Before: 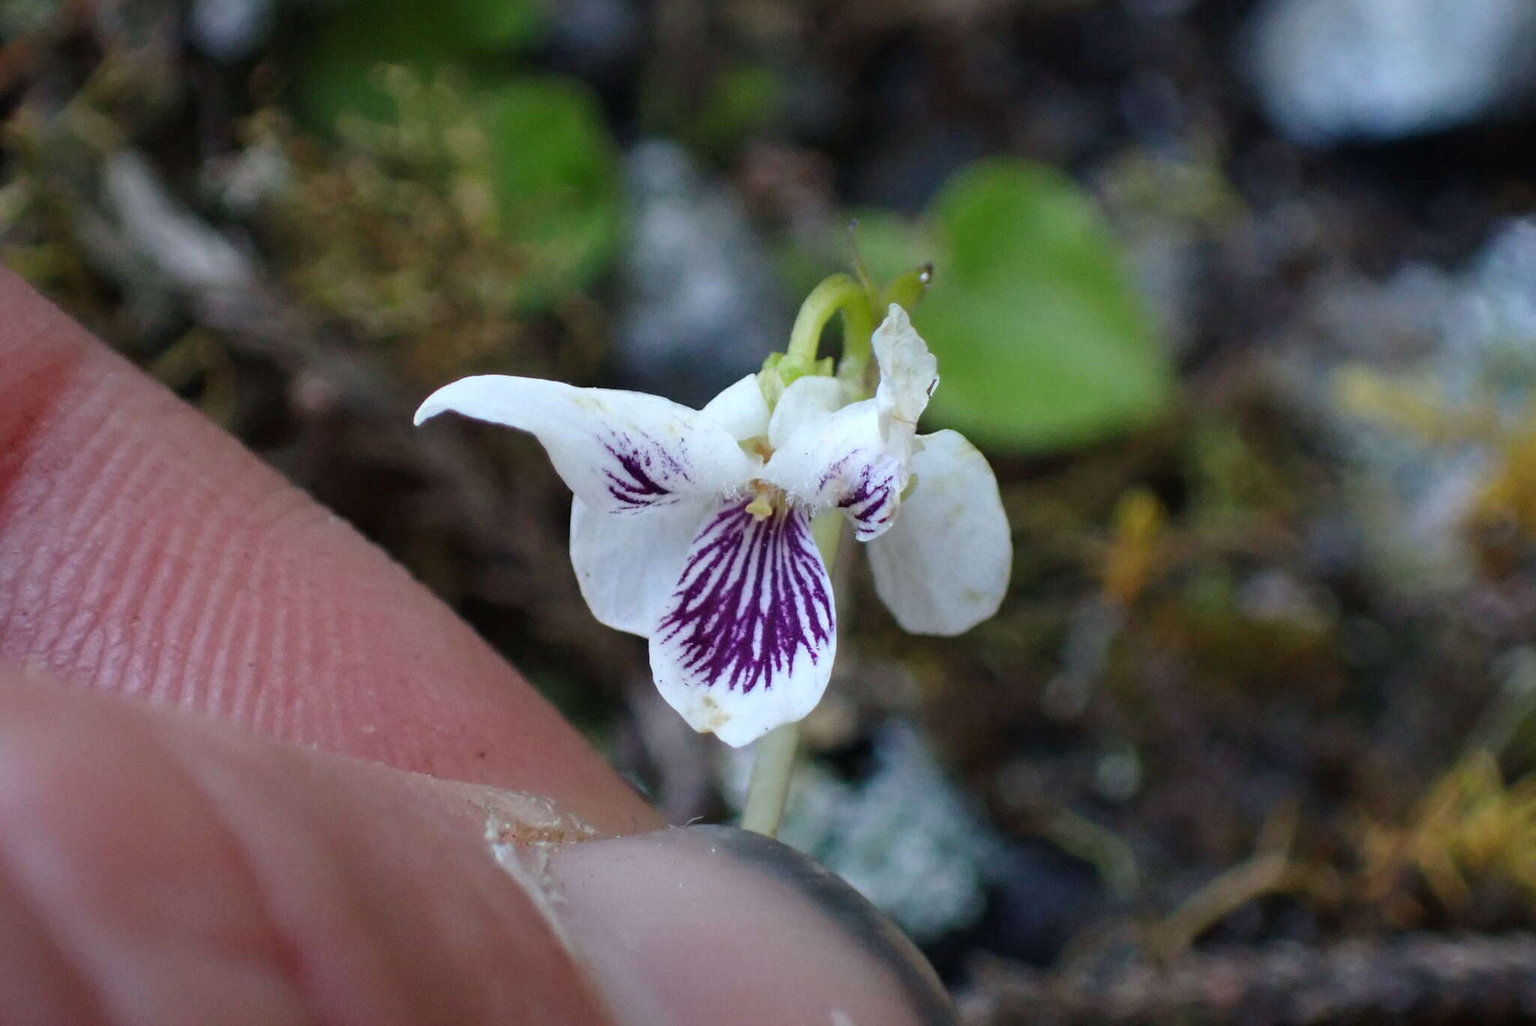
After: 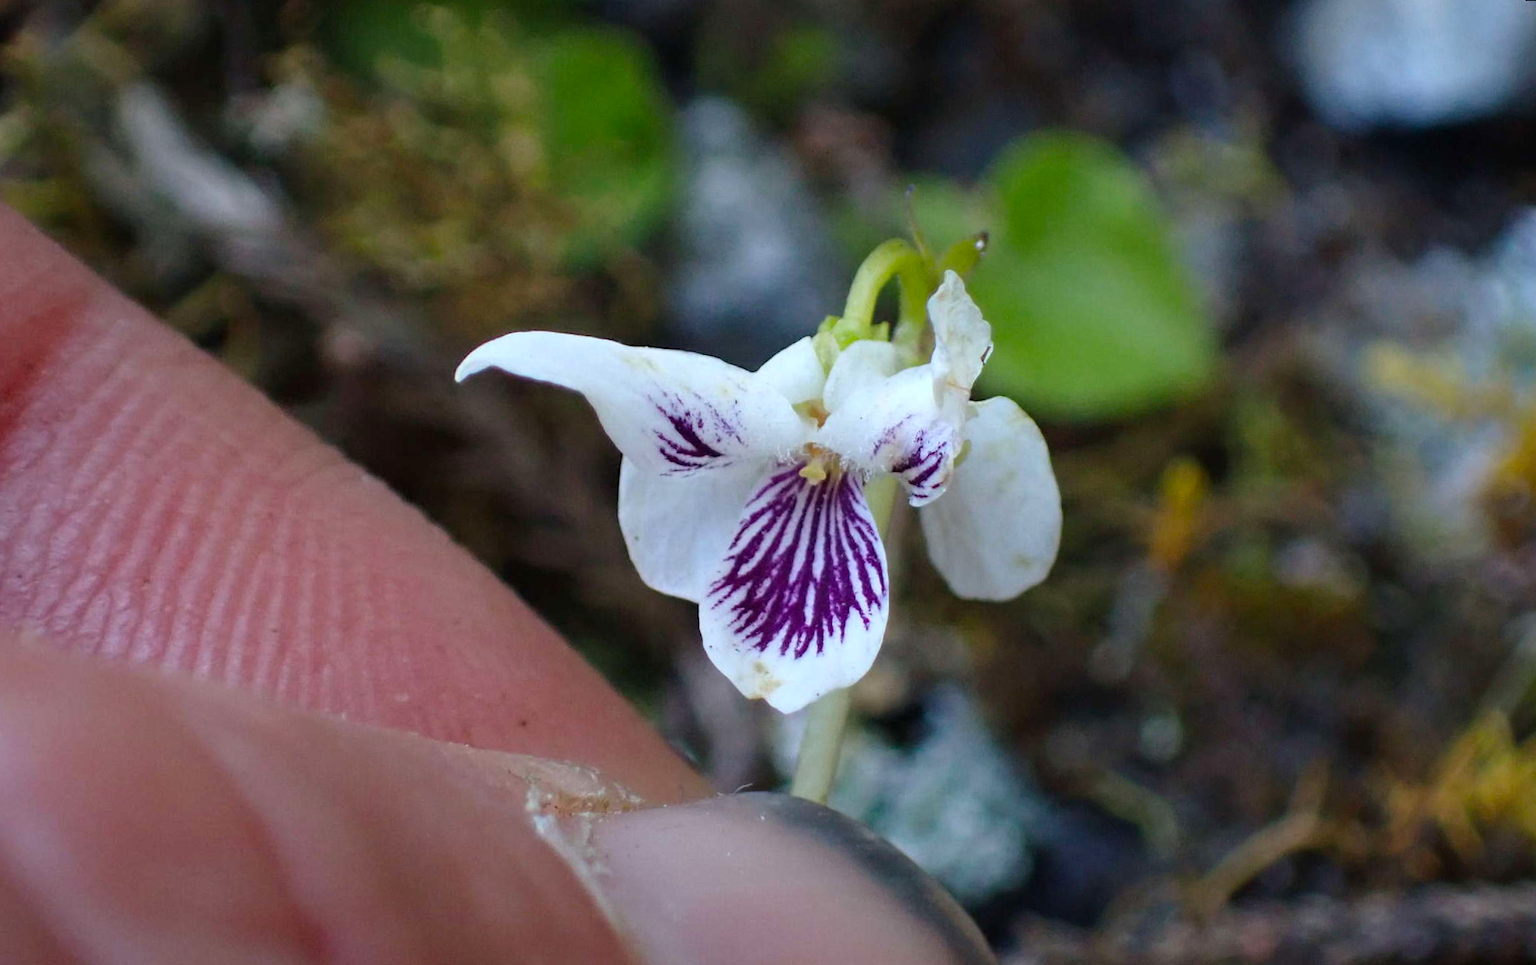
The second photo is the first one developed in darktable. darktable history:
rotate and perspective: rotation 0.679°, lens shift (horizontal) 0.136, crop left 0.009, crop right 0.991, crop top 0.078, crop bottom 0.95
color balance rgb: perceptual saturation grading › global saturation 10%, global vibrance 20%
